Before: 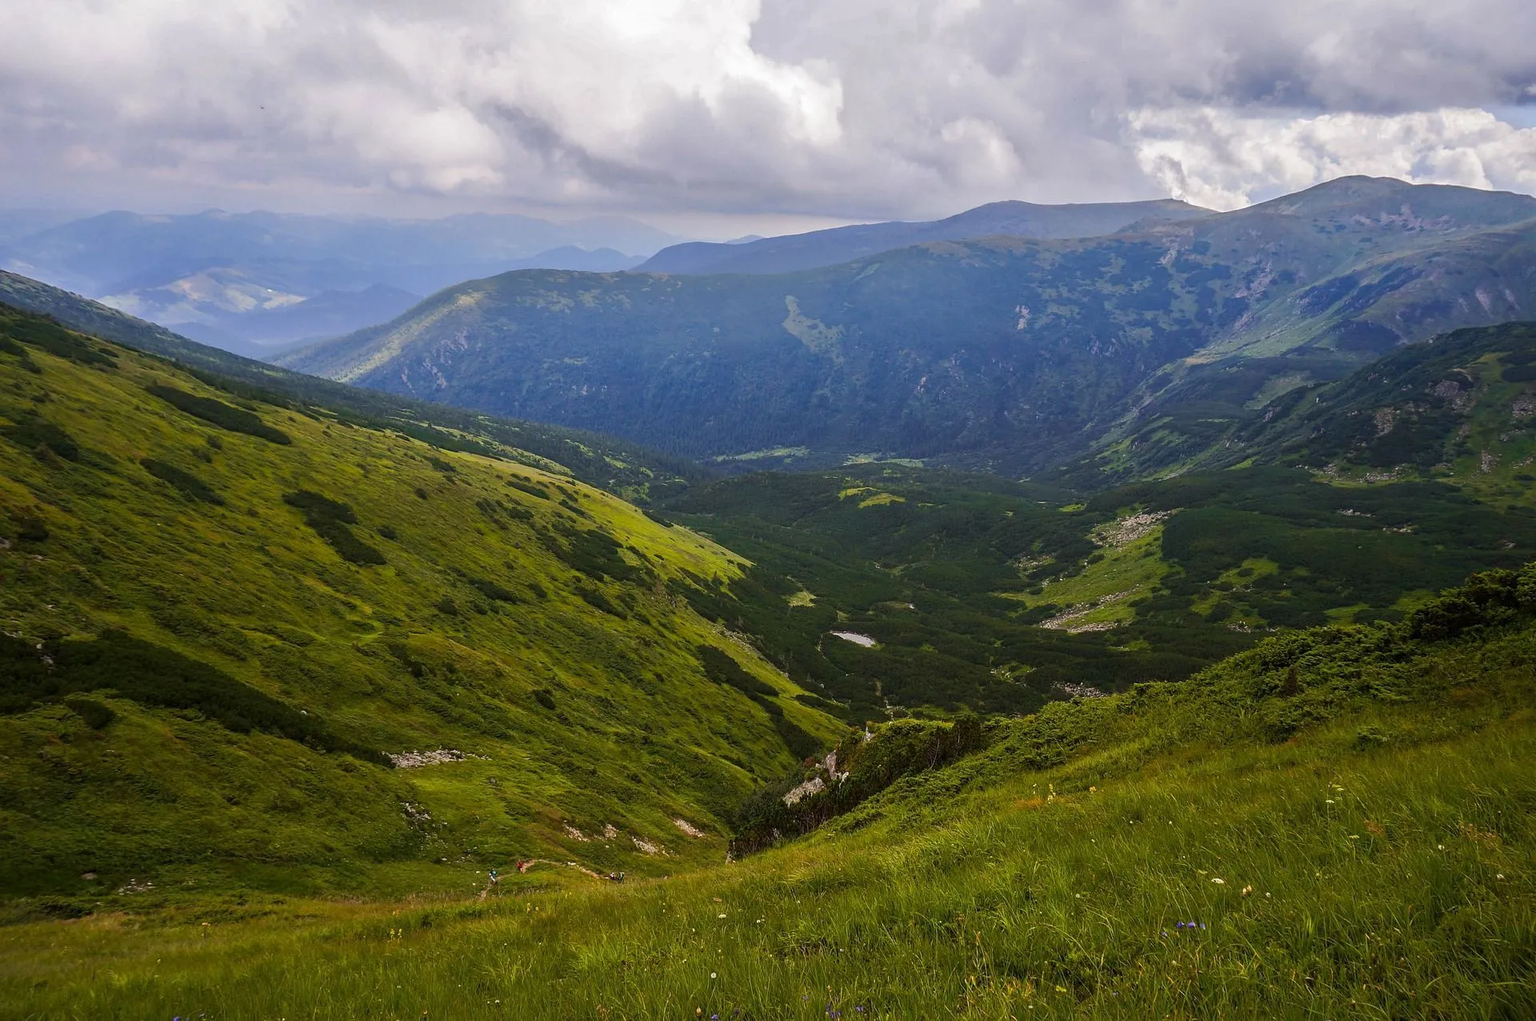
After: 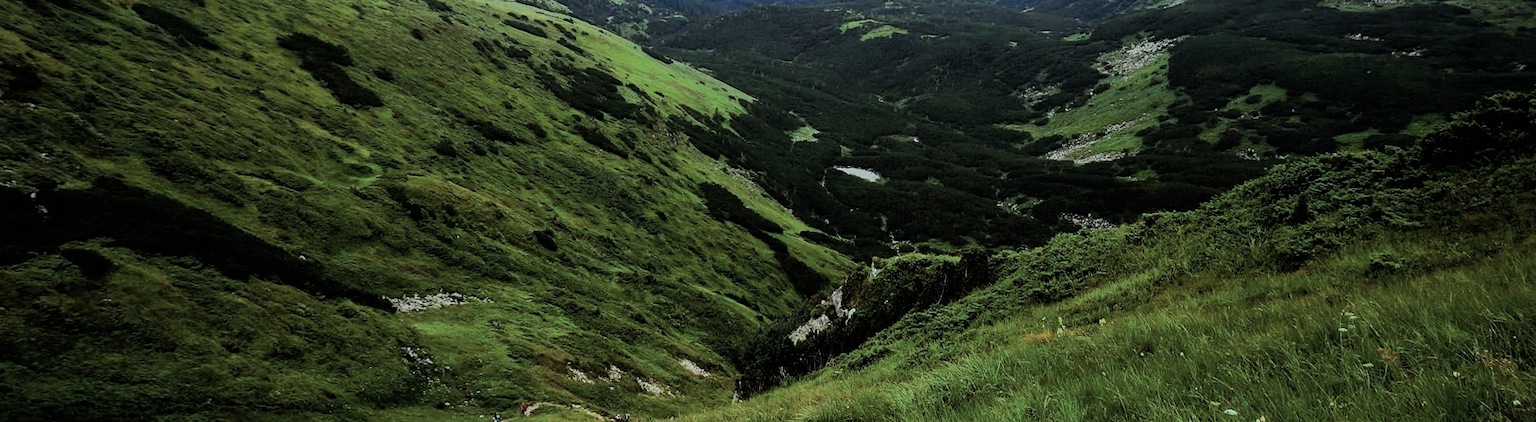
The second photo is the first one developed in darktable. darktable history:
vignetting: fall-off start 100%, brightness -0.282, width/height ratio 1.31
color zones: curves: ch0 [(0, 0.5) (0.125, 0.4) (0.25, 0.5) (0.375, 0.4) (0.5, 0.4) (0.625, 0.35) (0.75, 0.35) (0.875, 0.5)]; ch1 [(0, 0.35) (0.125, 0.45) (0.25, 0.35) (0.375, 0.35) (0.5, 0.35) (0.625, 0.35) (0.75, 0.45) (0.875, 0.35)]; ch2 [(0, 0.6) (0.125, 0.5) (0.25, 0.5) (0.375, 0.6) (0.5, 0.6) (0.625, 0.5) (0.75, 0.5) (0.875, 0.5)]
crop: top 45.551%, bottom 12.262%
color balance: mode lift, gamma, gain (sRGB), lift [0.997, 0.979, 1.021, 1.011], gamma [1, 1.084, 0.916, 0.998], gain [1, 0.87, 1.13, 1.101], contrast 4.55%, contrast fulcrum 38.24%, output saturation 104.09%
filmic rgb: black relative exposure -5 EV, hardness 2.88, contrast 1.2
contrast brightness saturation: contrast 0.15, brightness 0.05
rotate and perspective: rotation -1°, crop left 0.011, crop right 0.989, crop top 0.025, crop bottom 0.975
